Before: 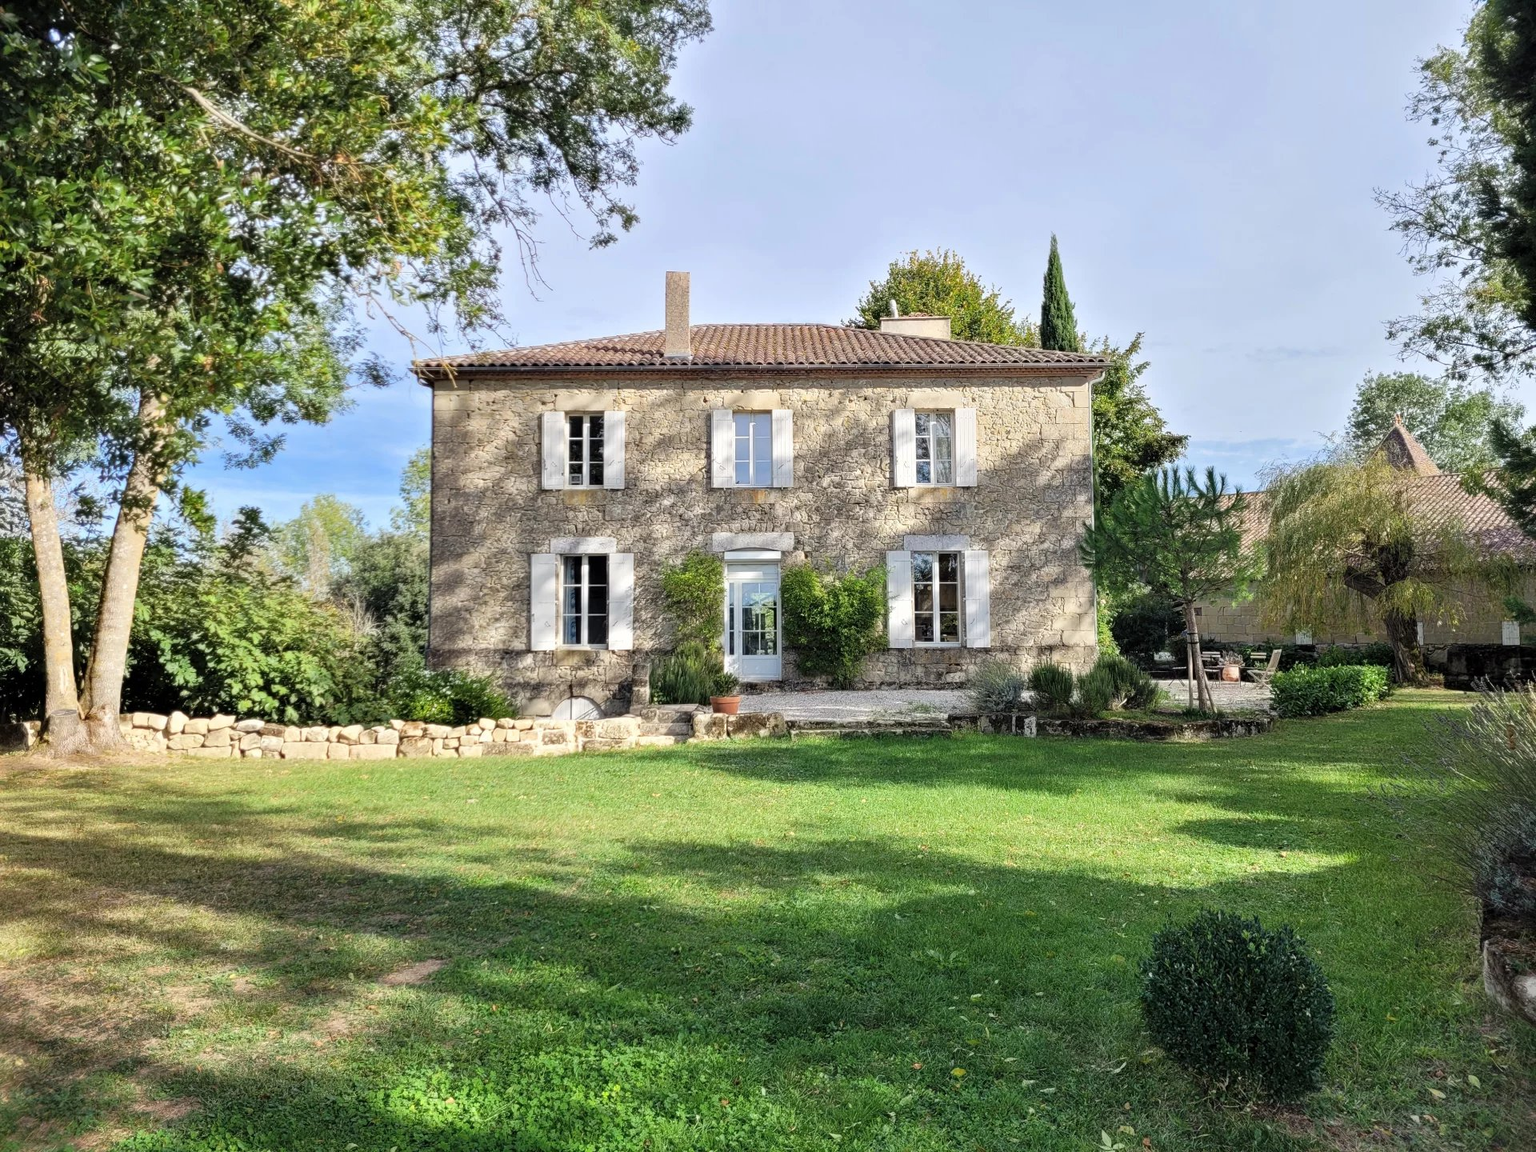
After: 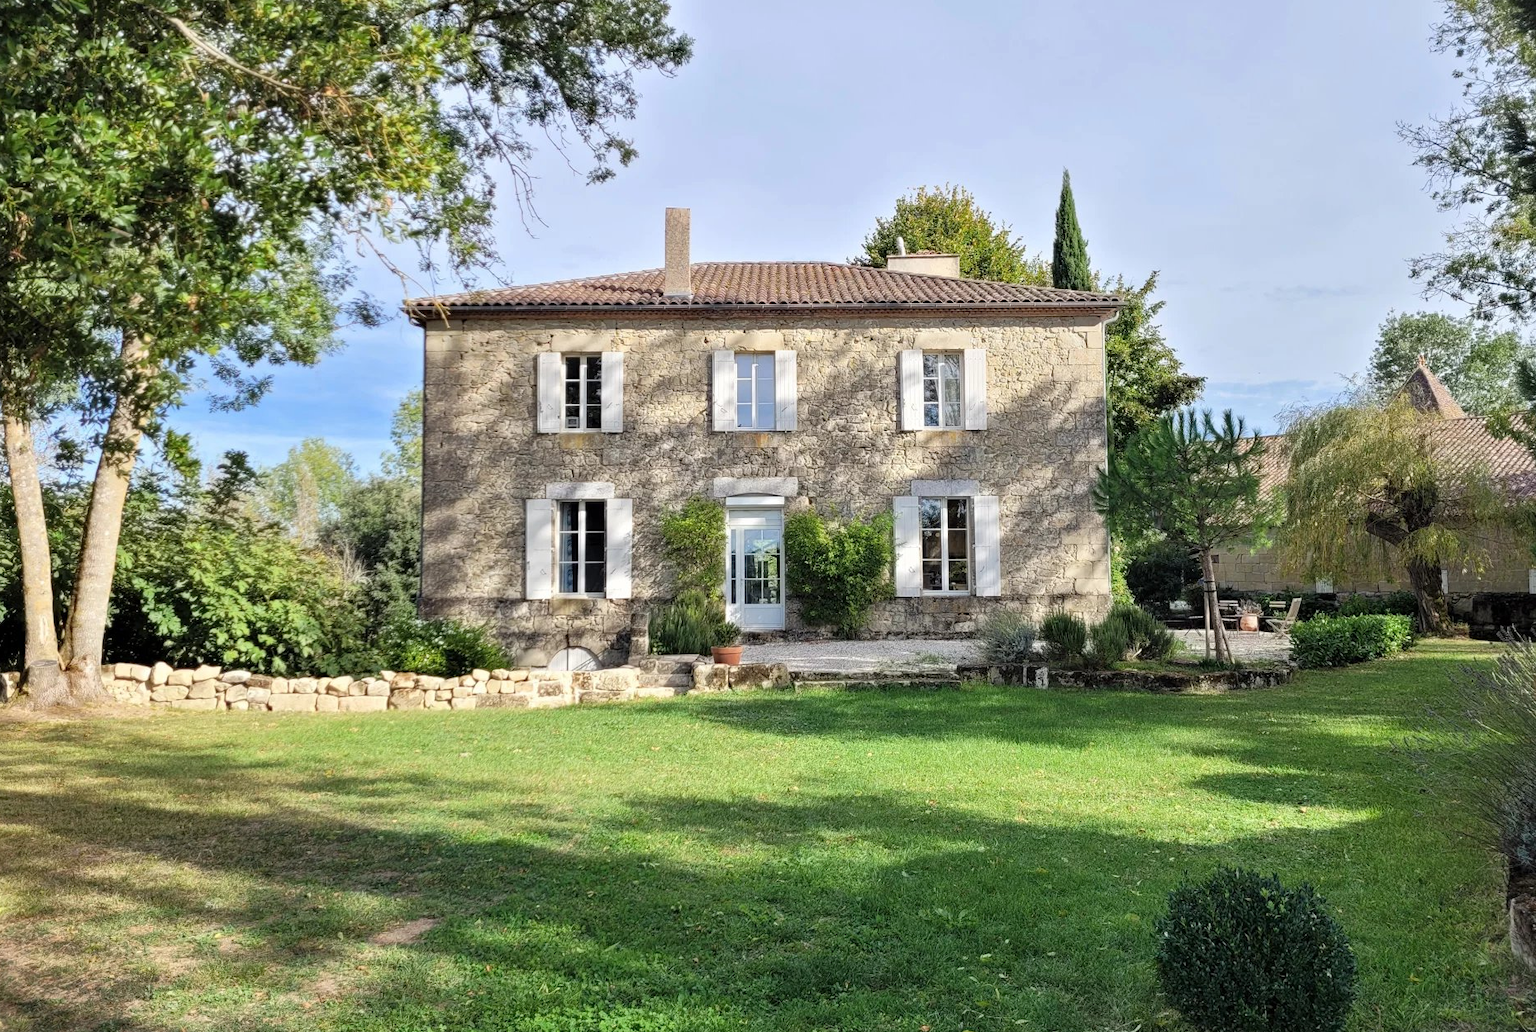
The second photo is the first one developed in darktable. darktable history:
crop: left 1.417%, top 6.16%, right 1.715%, bottom 7.025%
